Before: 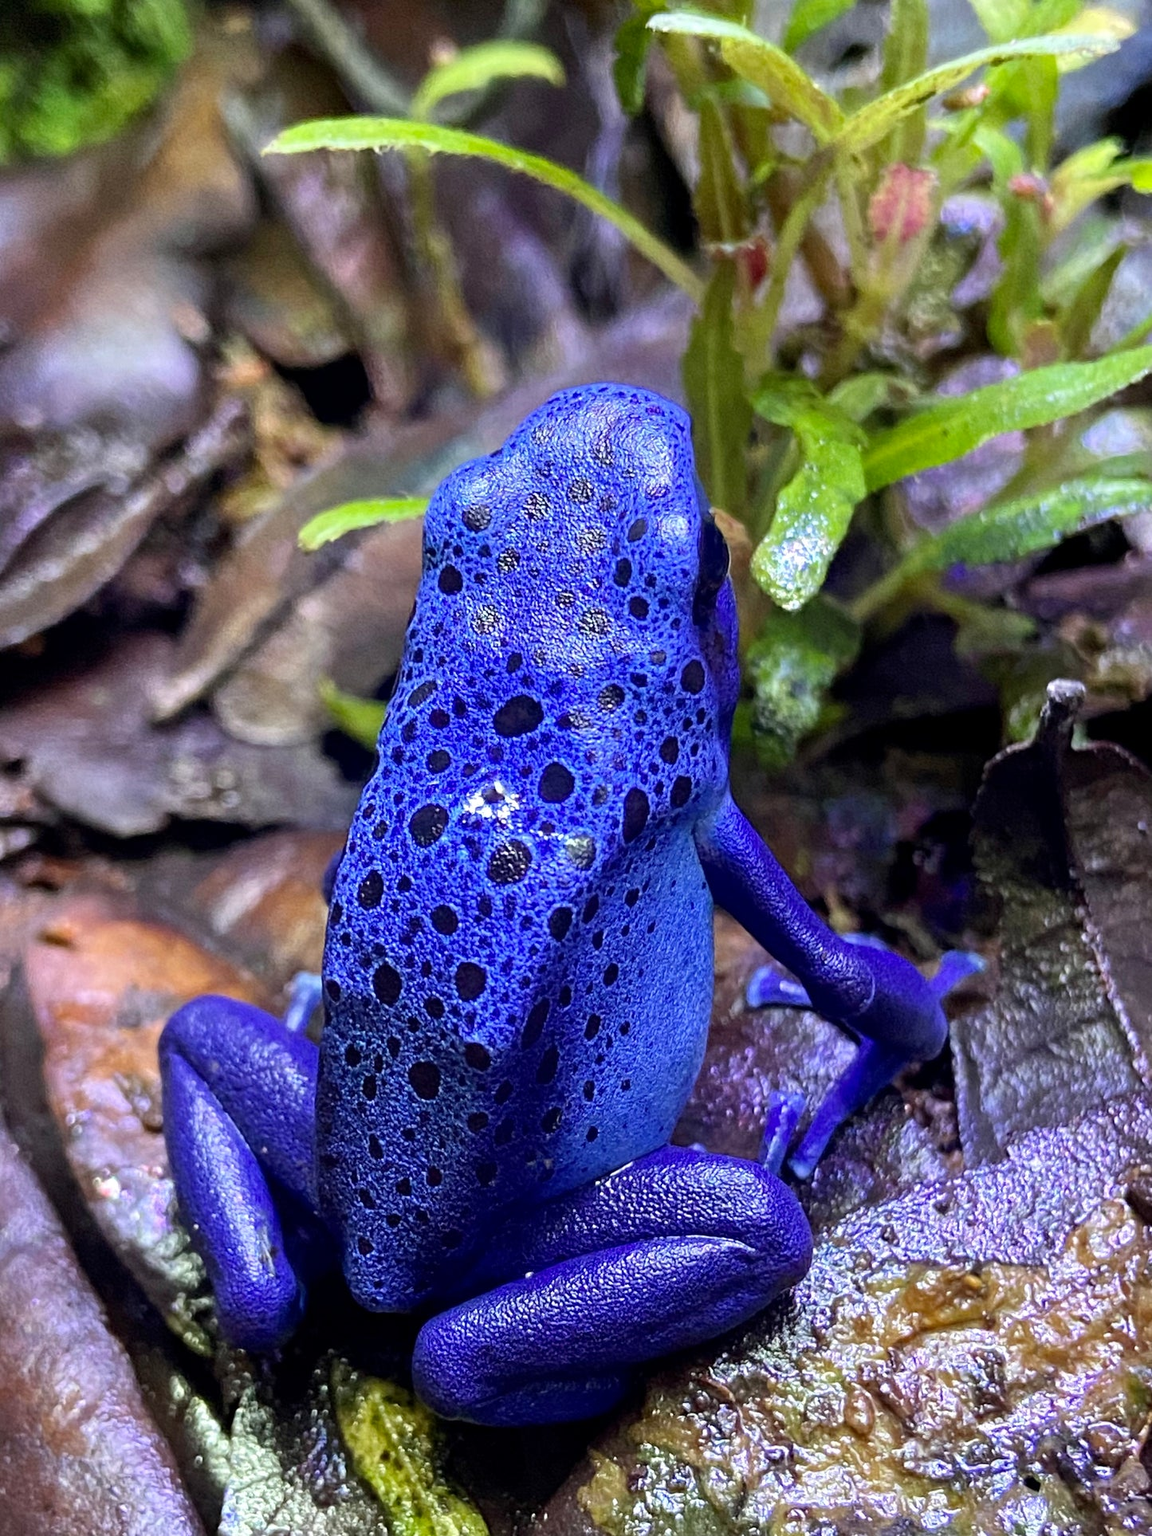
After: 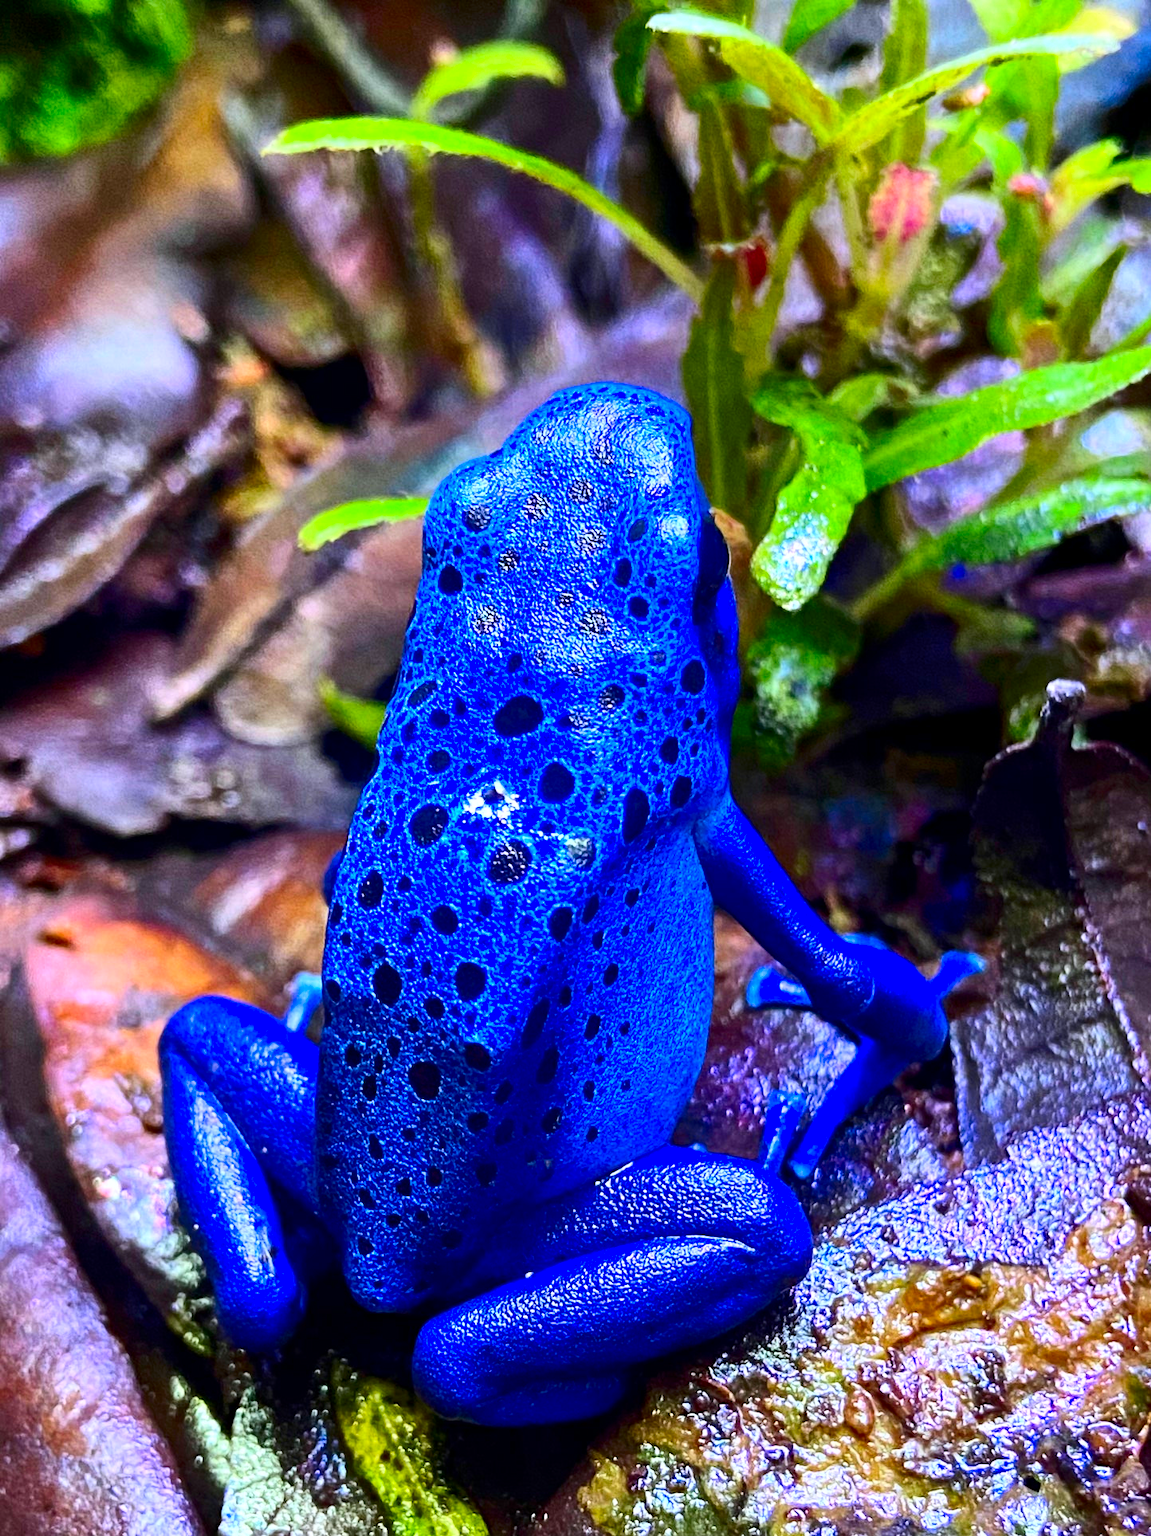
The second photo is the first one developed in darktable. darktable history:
contrast brightness saturation: contrast 0.26, brightness 0.02, saturation 0.87
color correction: highlights a* -0.137, highlights b* -5.91, shadows a* -0.137, shadows b* -0.137
